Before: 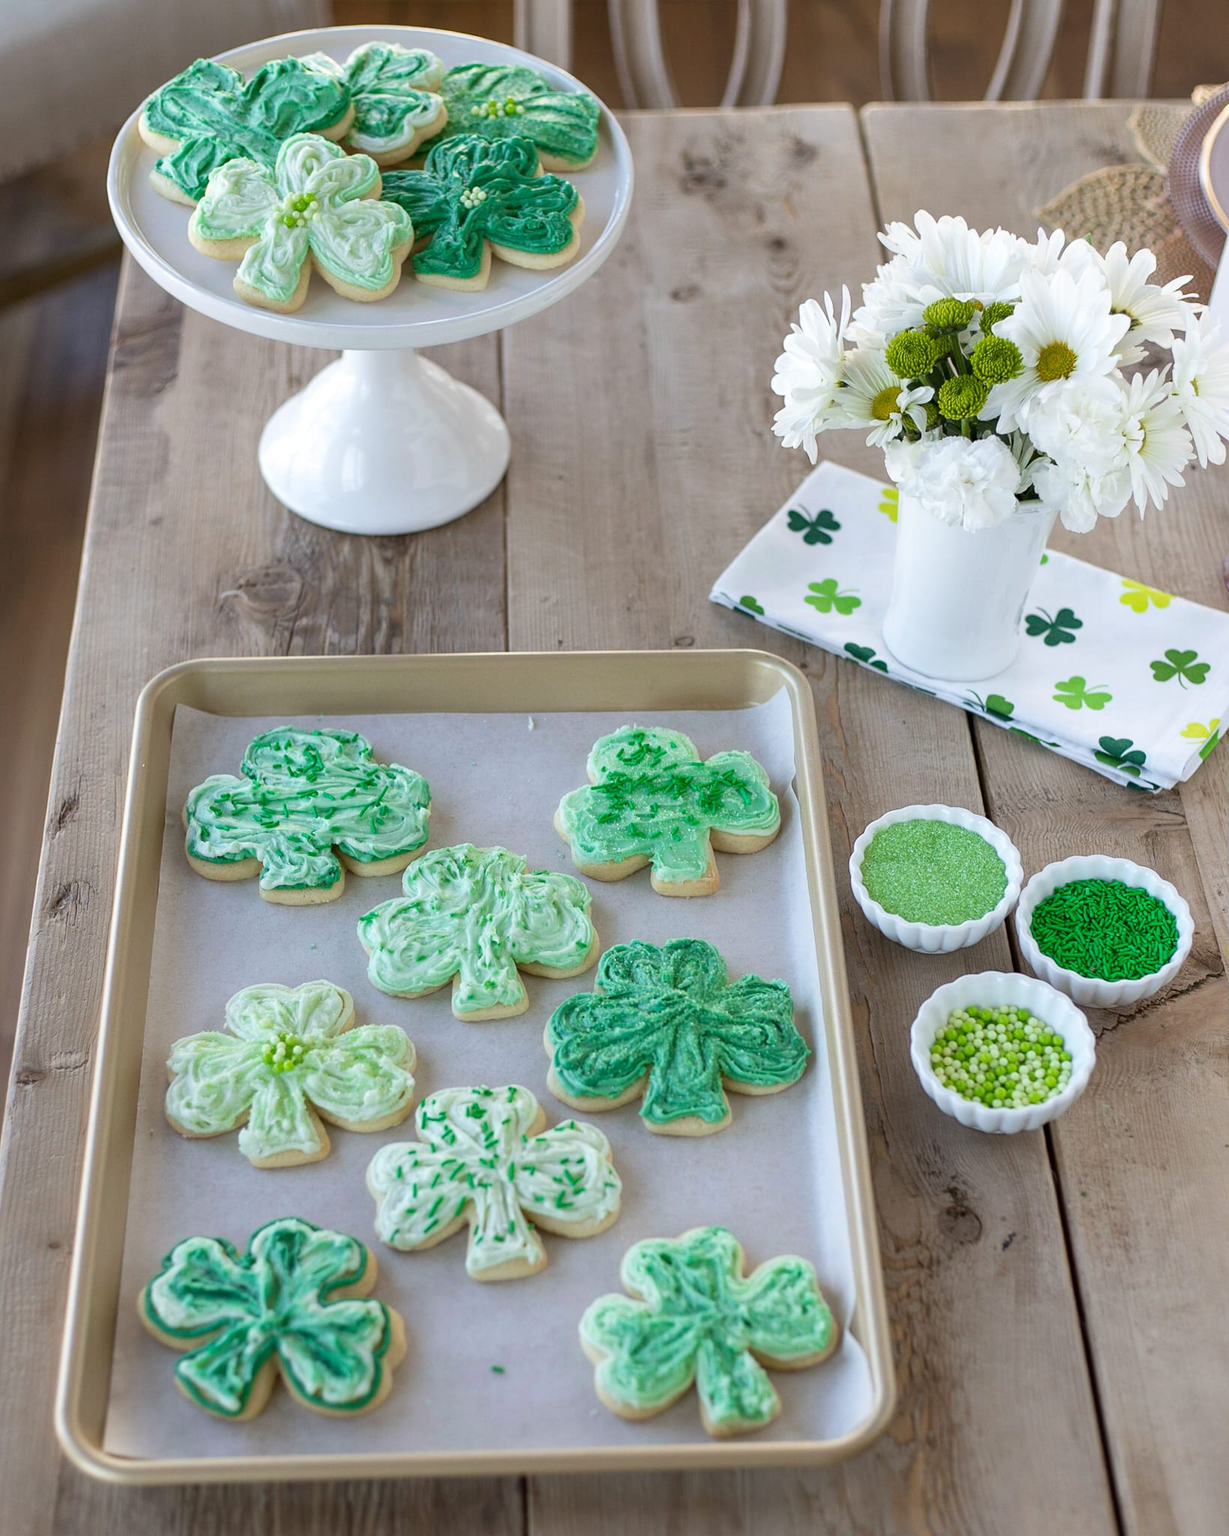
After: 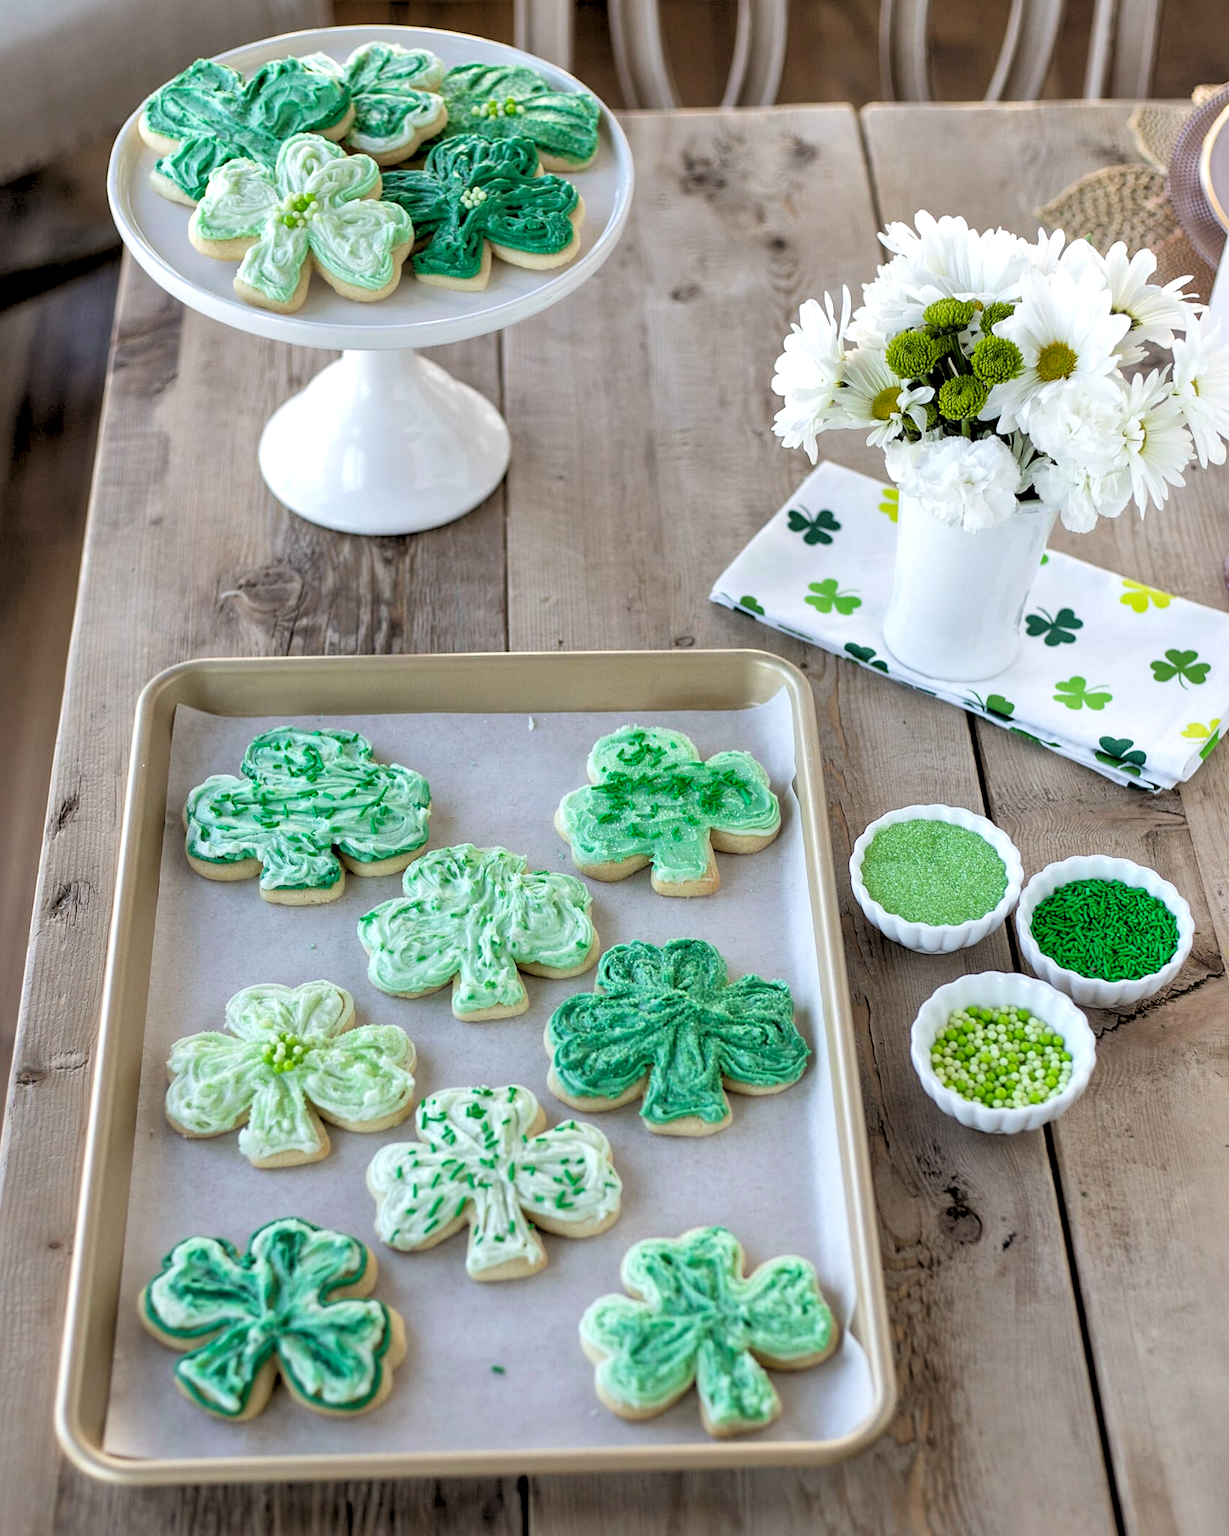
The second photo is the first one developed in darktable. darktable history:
local contrast: mode bilateral grid, contrast 20, coarseness 50, detail 130%, midtone range 0.2
rgb levels: levels [[0.029, 0.461, 0.922], [0, 0.5, 1], [0, 0.5, 1]]
vibrance: vibrance 15%
